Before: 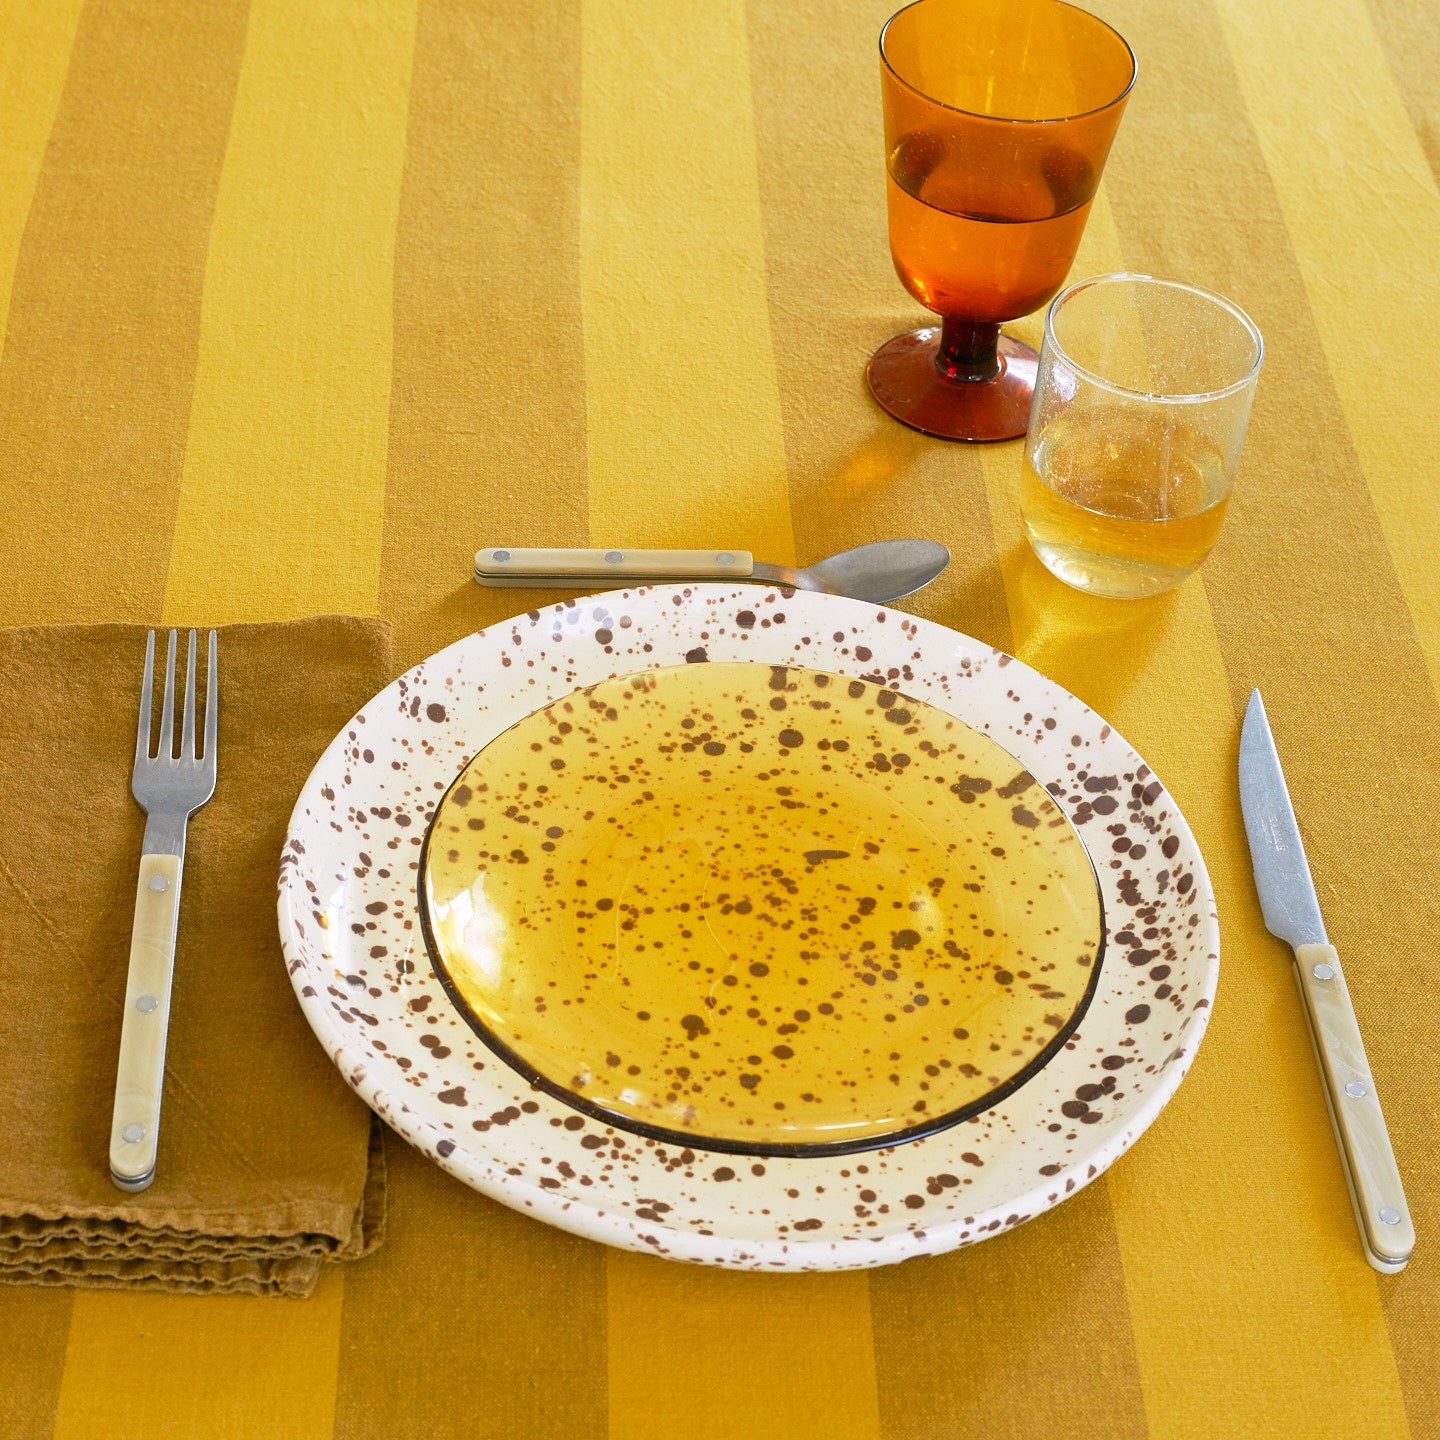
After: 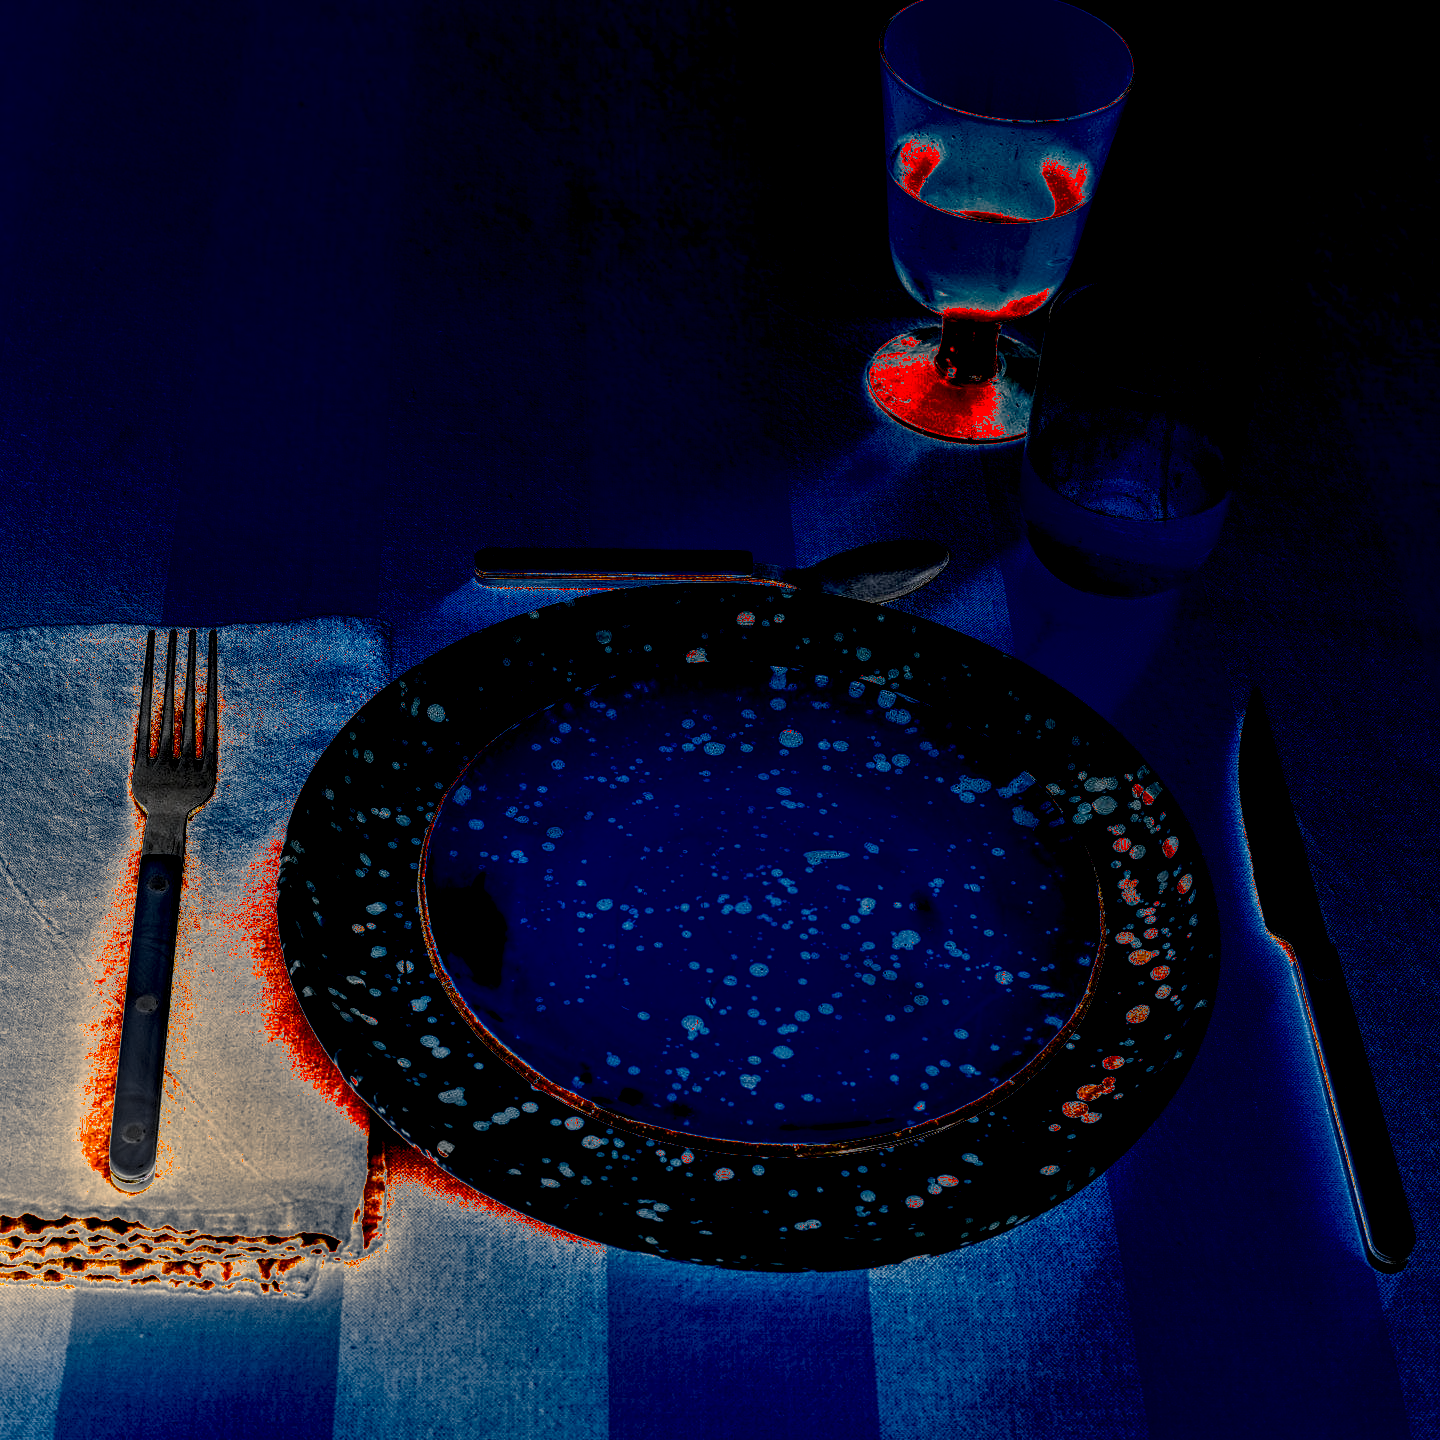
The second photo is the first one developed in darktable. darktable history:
tone equalizer: -8 EV -0.75 EV, -7 EV -0.7 EV, -6 EV -0.6 EV, -5 EV -0.4 EV, -3 EV 0.4 EV, -2 EV 0.6 EV, -1 EV 0.7 EV, +0 EV 0.75 EV, edges refinement/feathering 500, mask exposure compensation -1.57 EV, preserve details no
shadows and highlights: shadows 25, highlights -48, soften with gaussian
local contrast: highlights 25%, detail 130%
exposure: exposure 3 EV, compensate highlight preservation false
